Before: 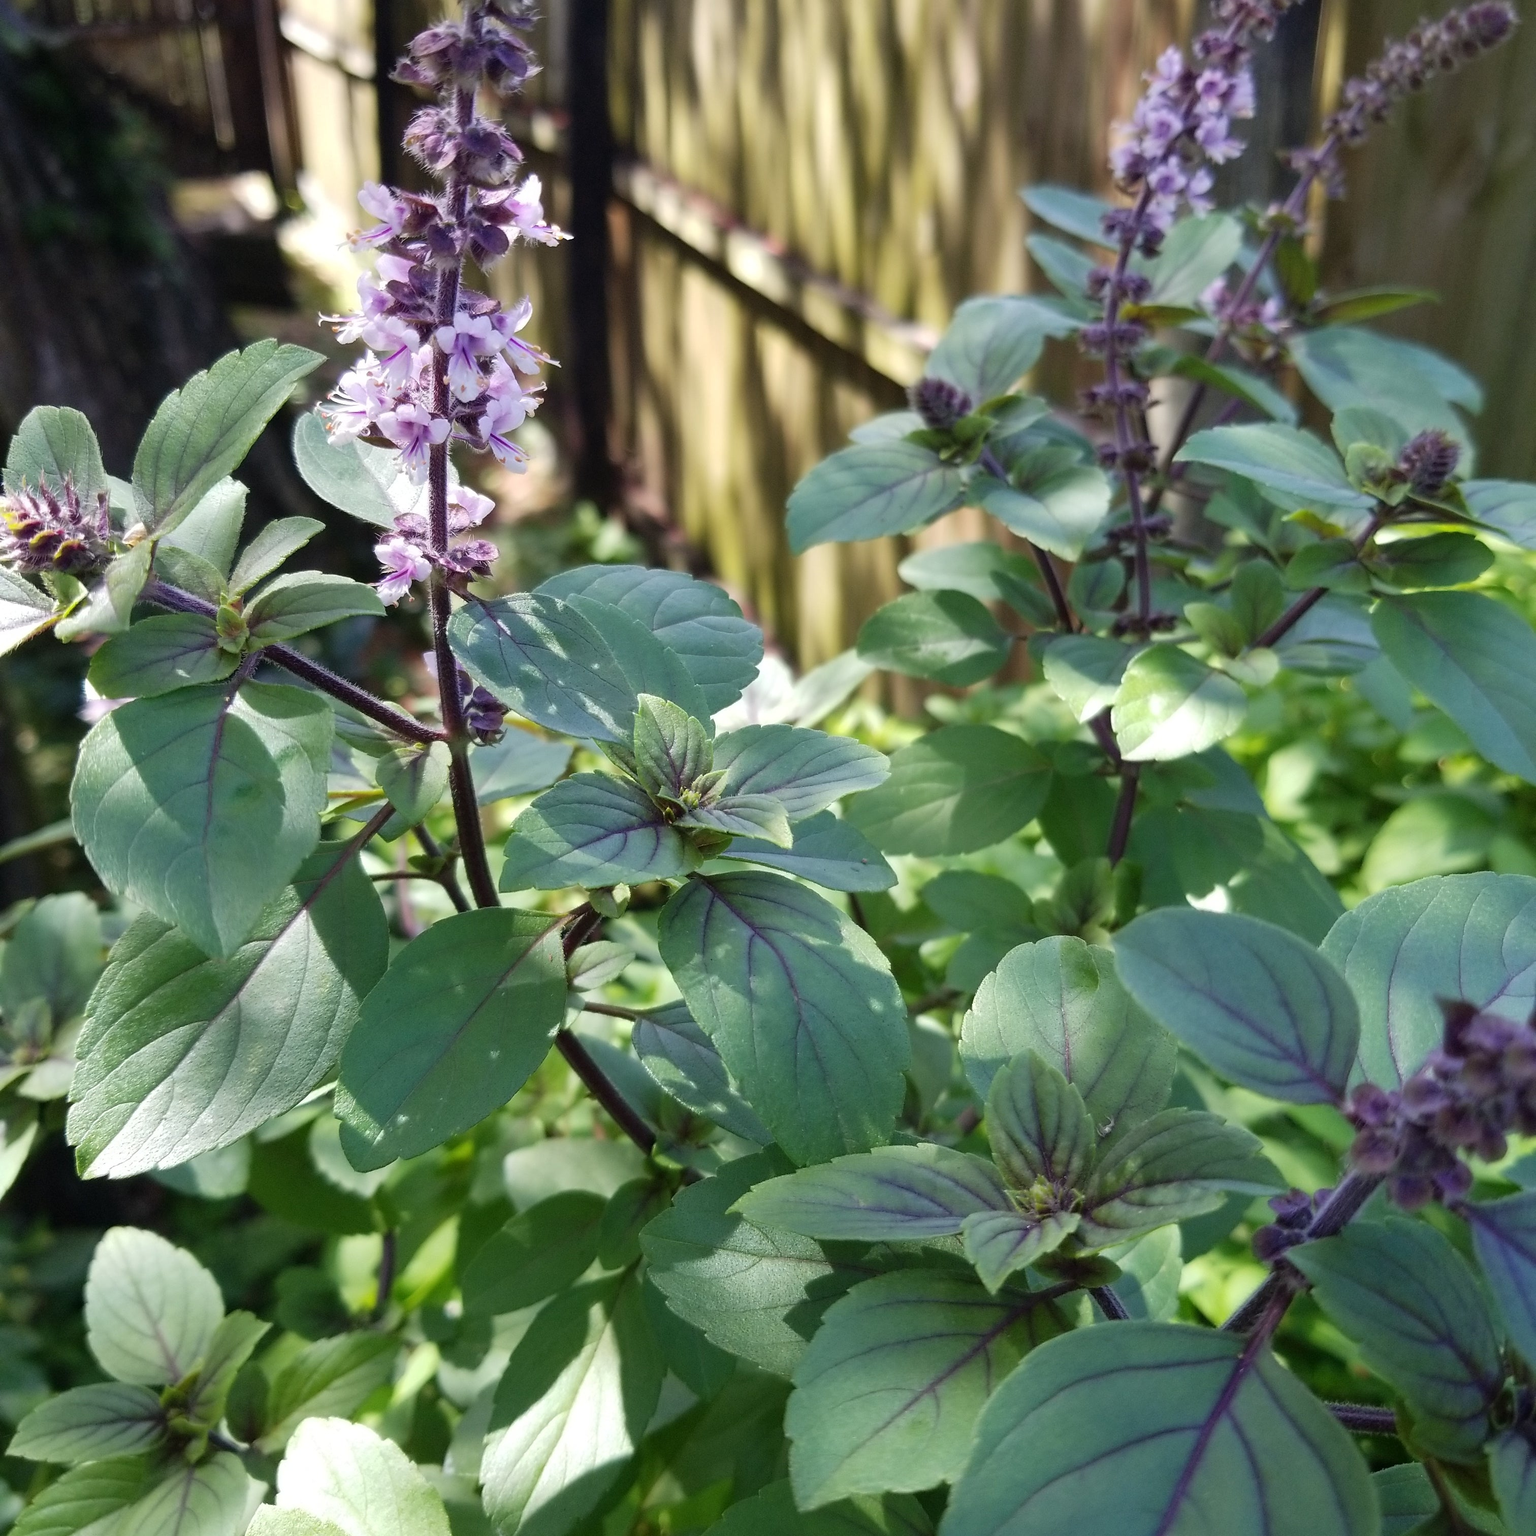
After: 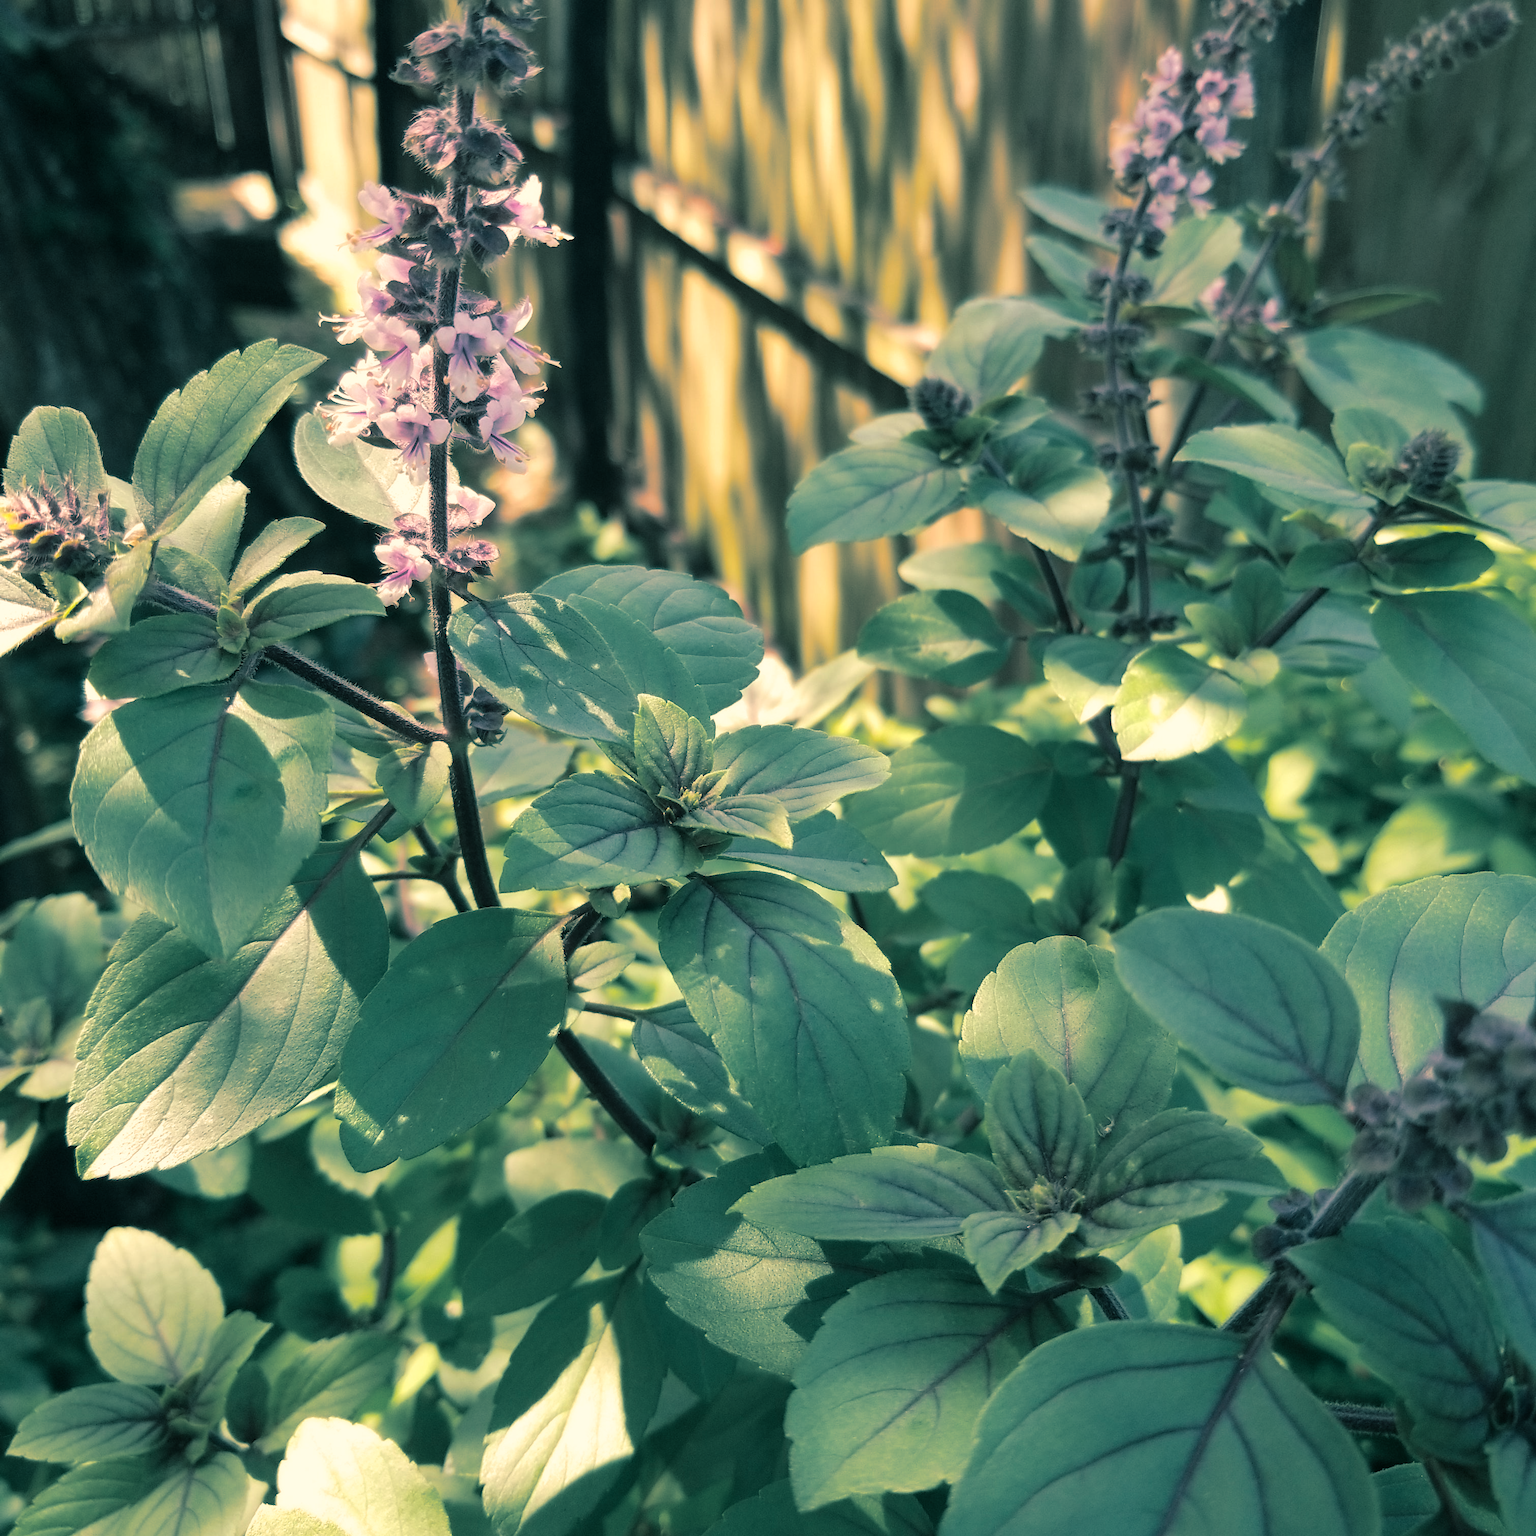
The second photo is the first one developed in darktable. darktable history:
split-toning: shadows › hue 186.43°, highlights › hue 49.29°, compress 30.29%
white balance: red 1.138, green 0.996, blue 0.812
